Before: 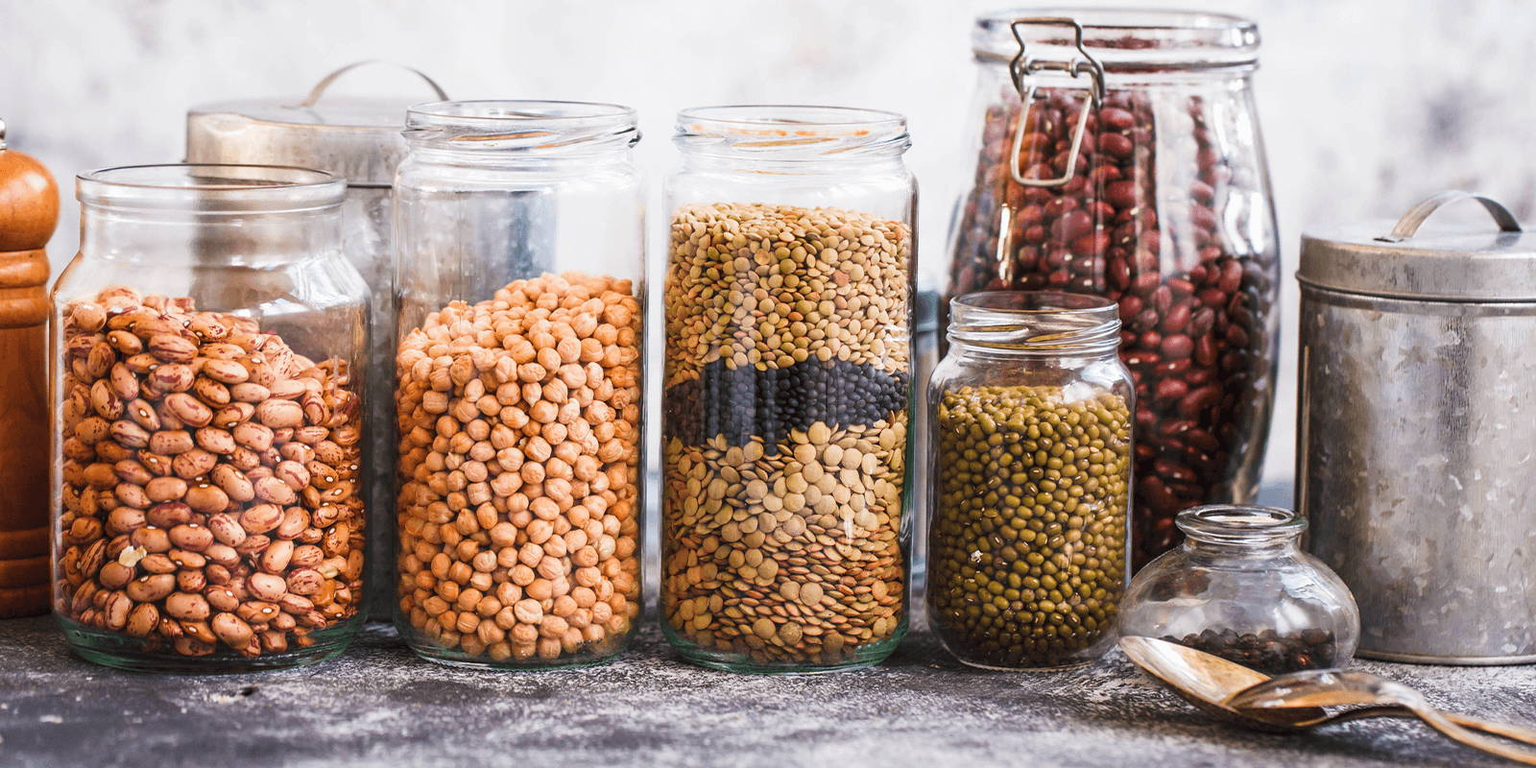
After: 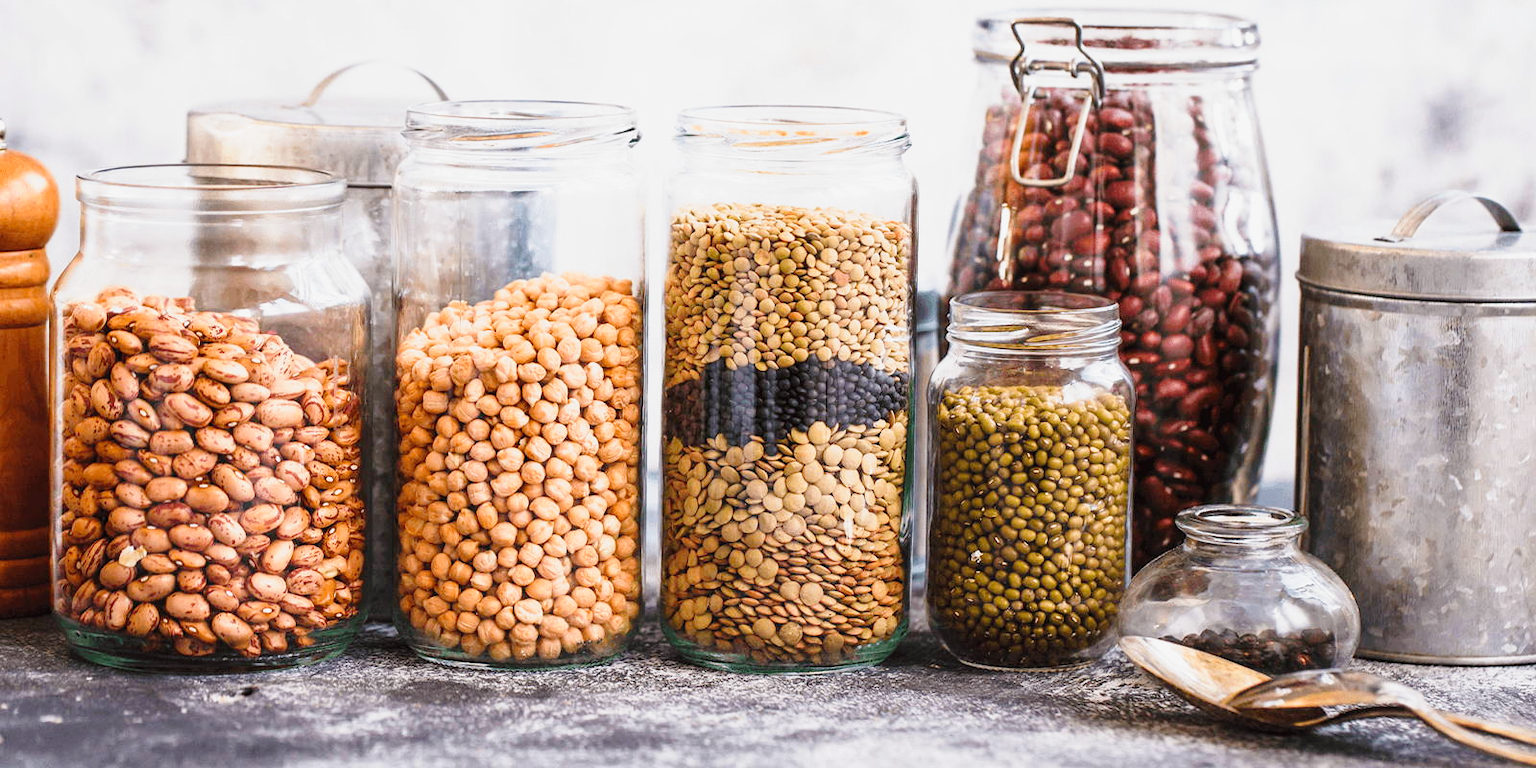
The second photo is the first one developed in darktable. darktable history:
tone curve: curves: ch0 [(0, 0) (0.091, 0.077) (0.389, 0.458) (0.745, 0.82) (0.844, 0.908) (0.909, 0.942) (1, 0.973)]; ch1 [(0, 0) (0.437, 0.404) (0.5, 0.5) (0.529, 0.556) (0.58, 0.603) (0.616, 0.649) (1, 1)]; ch2 [(0, 0) (0.442, 0.415) (0.5, 0.5) (0.535, 0.557) (0.585, 0.62) (1, 1)], preserve colors none
